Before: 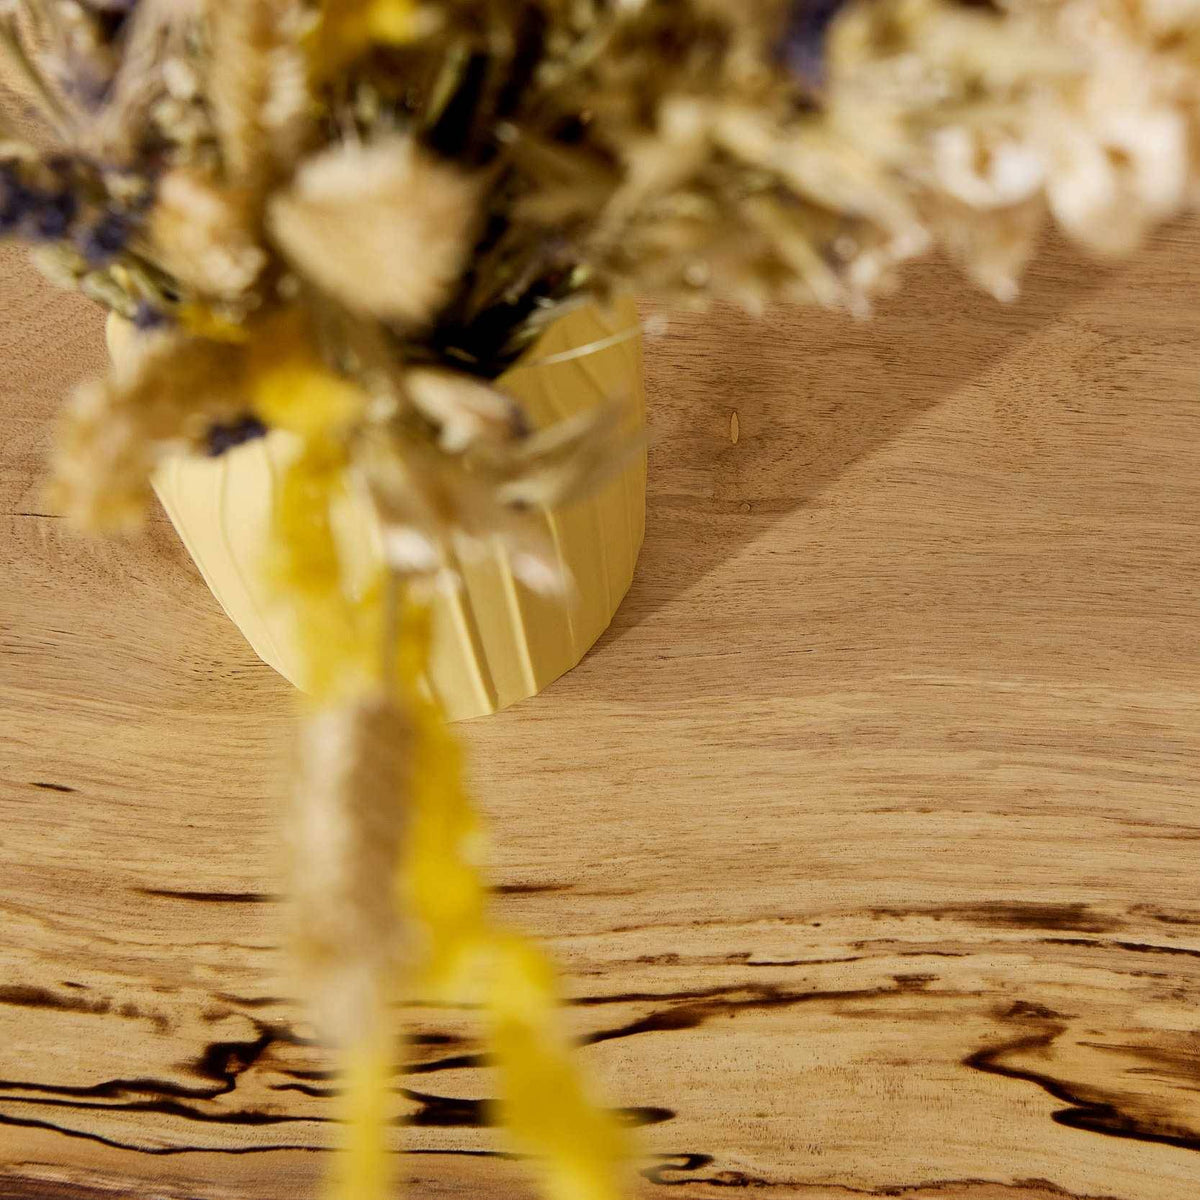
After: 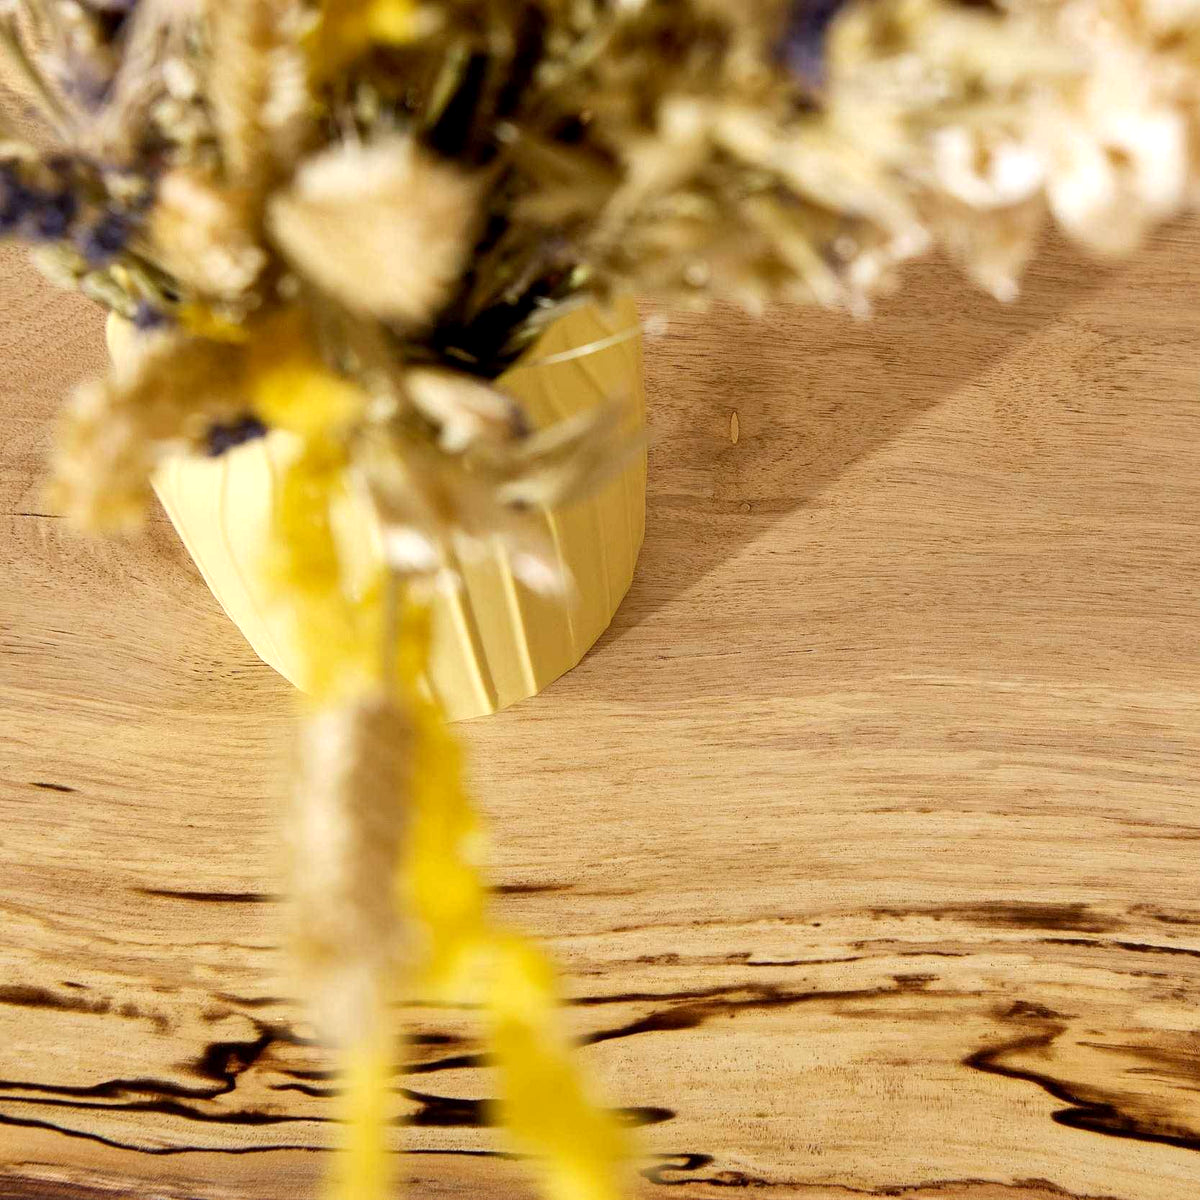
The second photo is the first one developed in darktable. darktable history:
white balance: red 0.98, blue 1.034
exposure: black level correction 0.001, exposure 0.5 EV, compensate exposure bias true, compensate highlight preservation false
